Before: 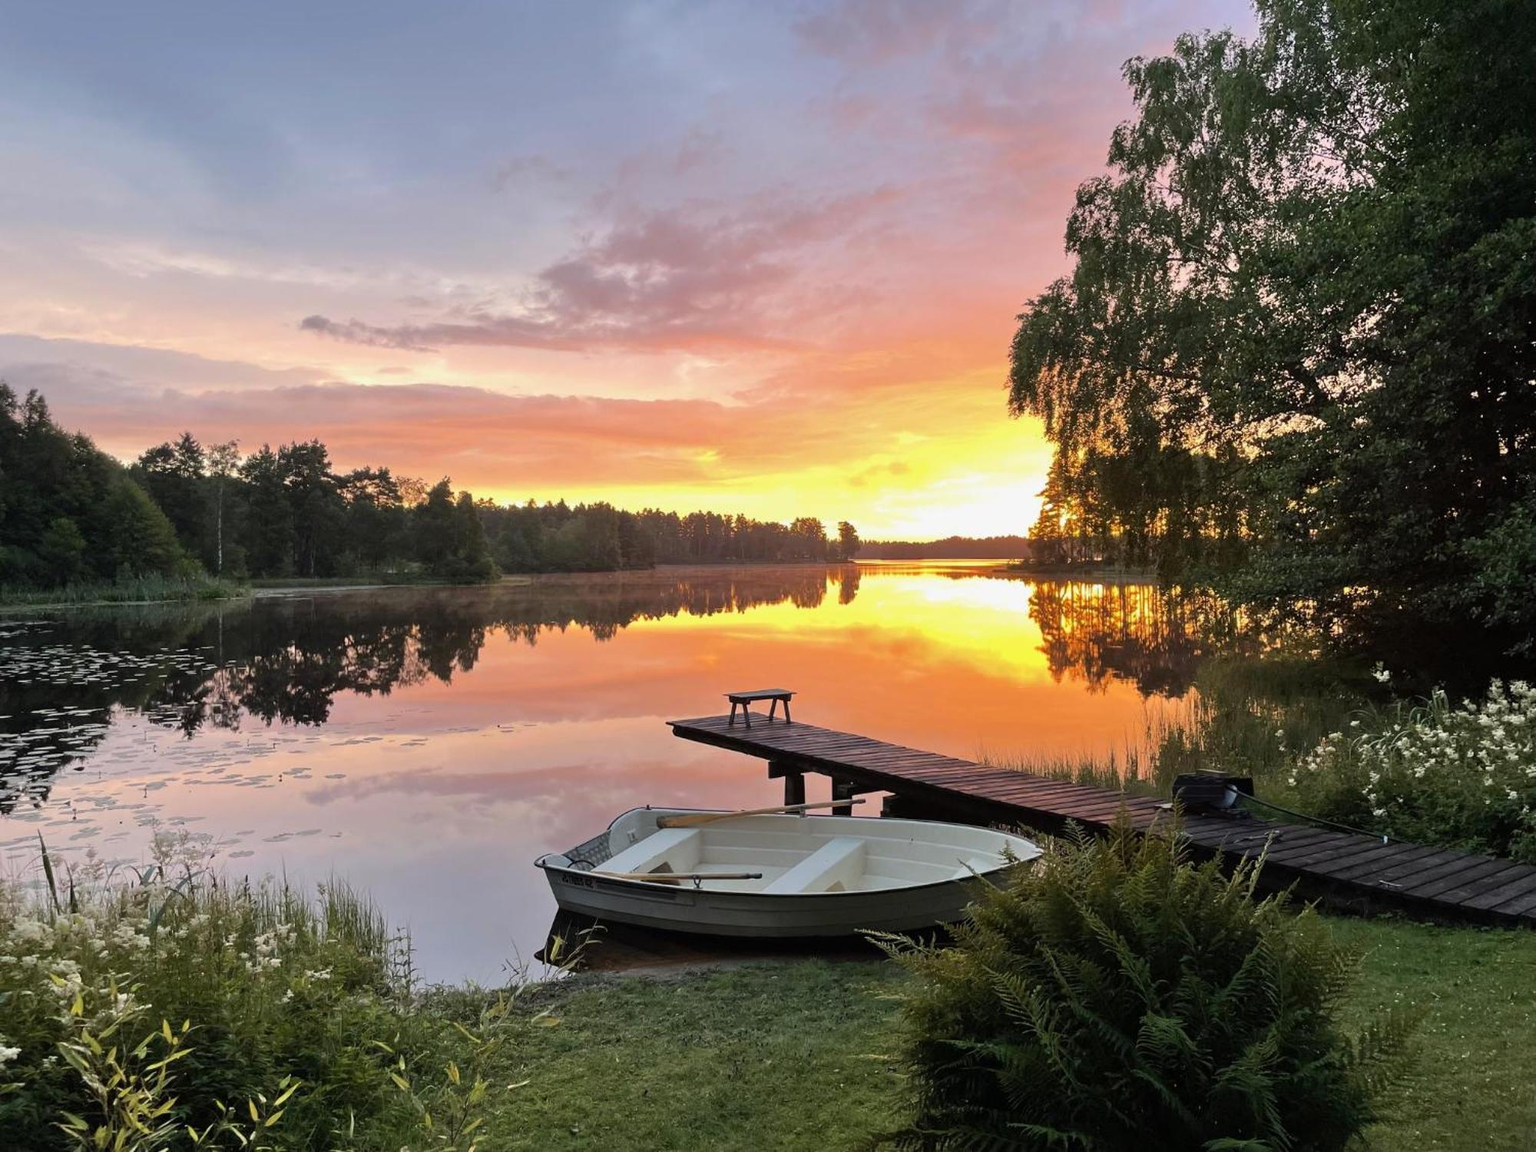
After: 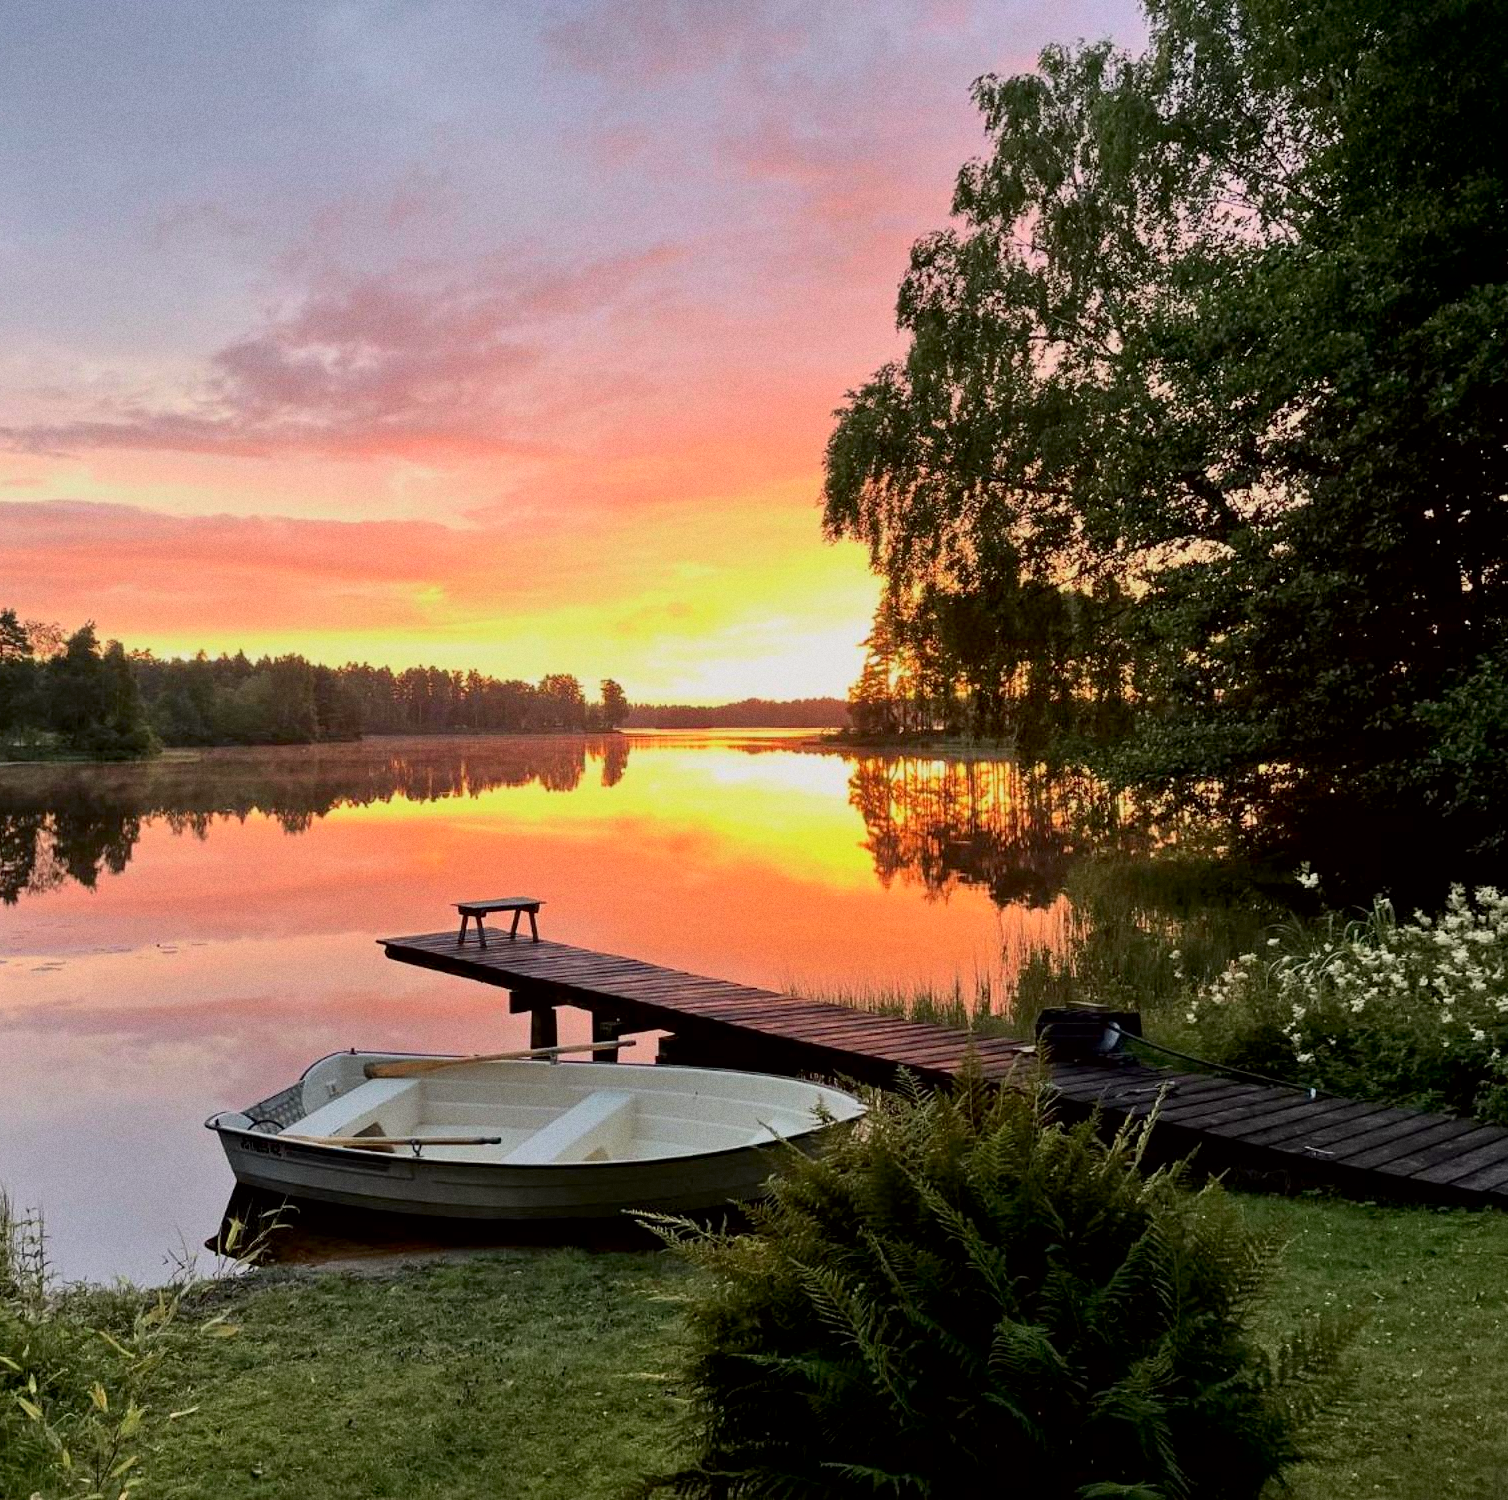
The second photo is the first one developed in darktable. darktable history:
crop and rotate: left 24.6%
exposure: black level correction 0.007, compensate highlight preservation false
grain: on, module defaults
tone curve: curves: ch0 [(0, 0) (0.091, 0.074) (0.184, 0.168) (0.491, 0.519) (0.748, 0.765) (1, 0.919)]; ch1 [(0, 0) (0.179, 0.173) (0.322, 0.32) (0.424, 0.424) (0.502, 0.504) (0.56, 0.578) (0.631, 0.667) (0.777, 0.806) (1, 1)]; ch2 [(0, 0) (0.434, 0.447) (0.483, 0.487) (0.547, 0.564) (0.676, 0.673) (1, 1)], color space Lab, independent channels, preserve colors none
